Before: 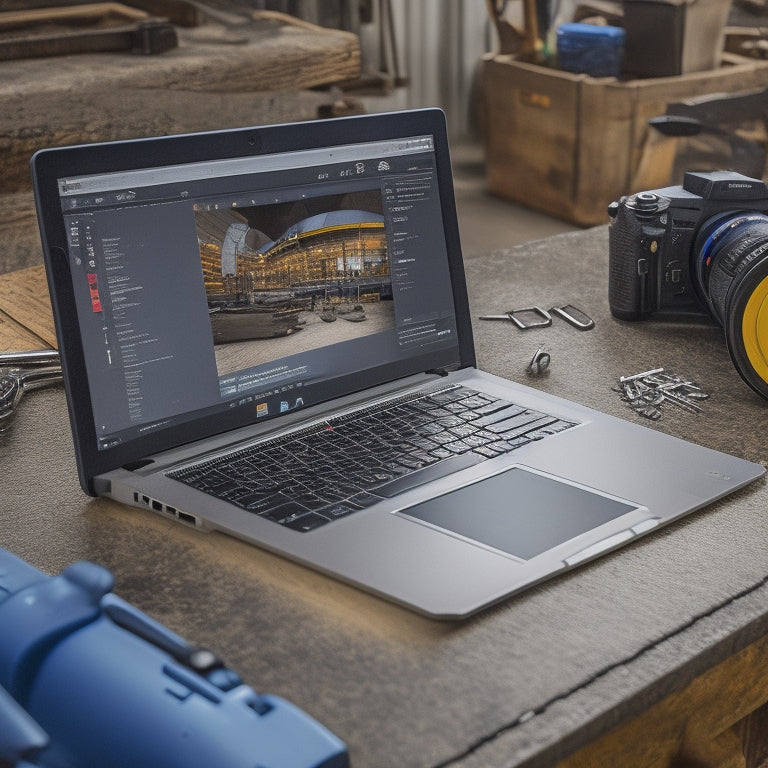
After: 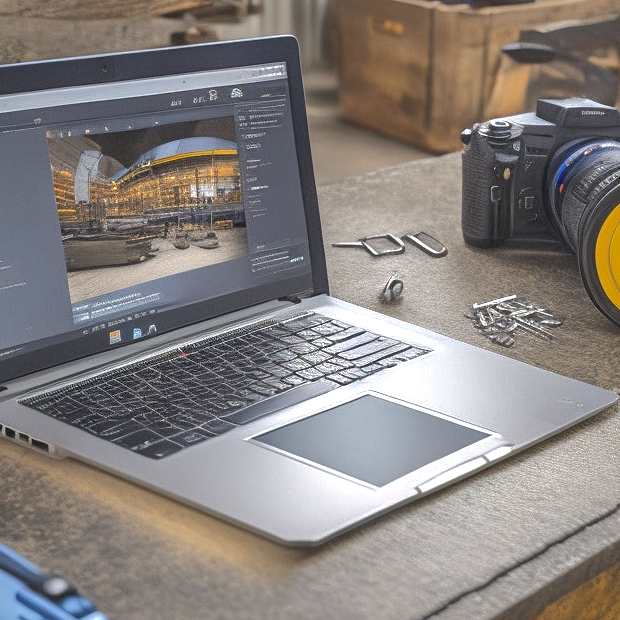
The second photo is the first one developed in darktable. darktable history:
crop: left 19.159%, top 9.58%, bottom 9.58%
shadows and highlights: shadows 40, highlights -60
exposure: black level correction 0, exposure 0.877 EV, compensate exposure bias true, compensate highlight preservation false
